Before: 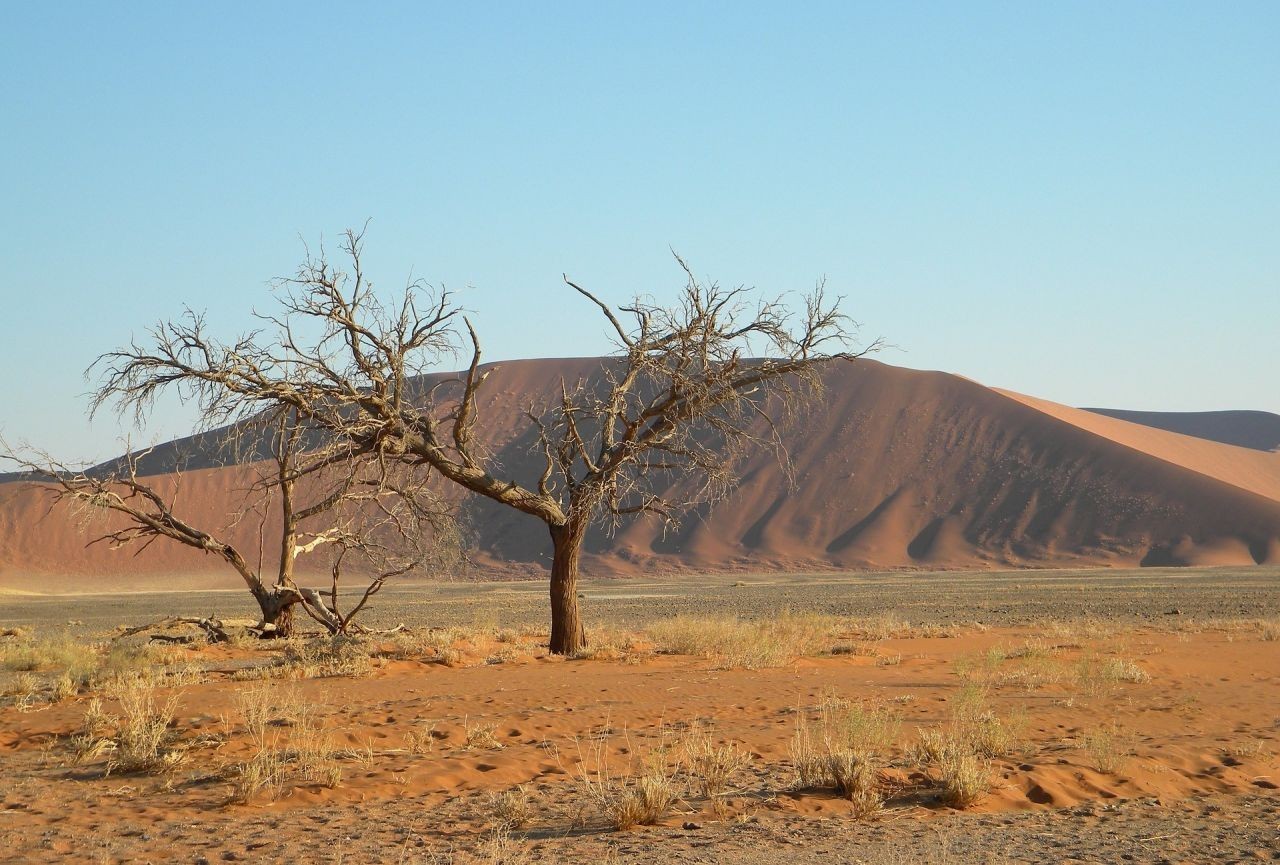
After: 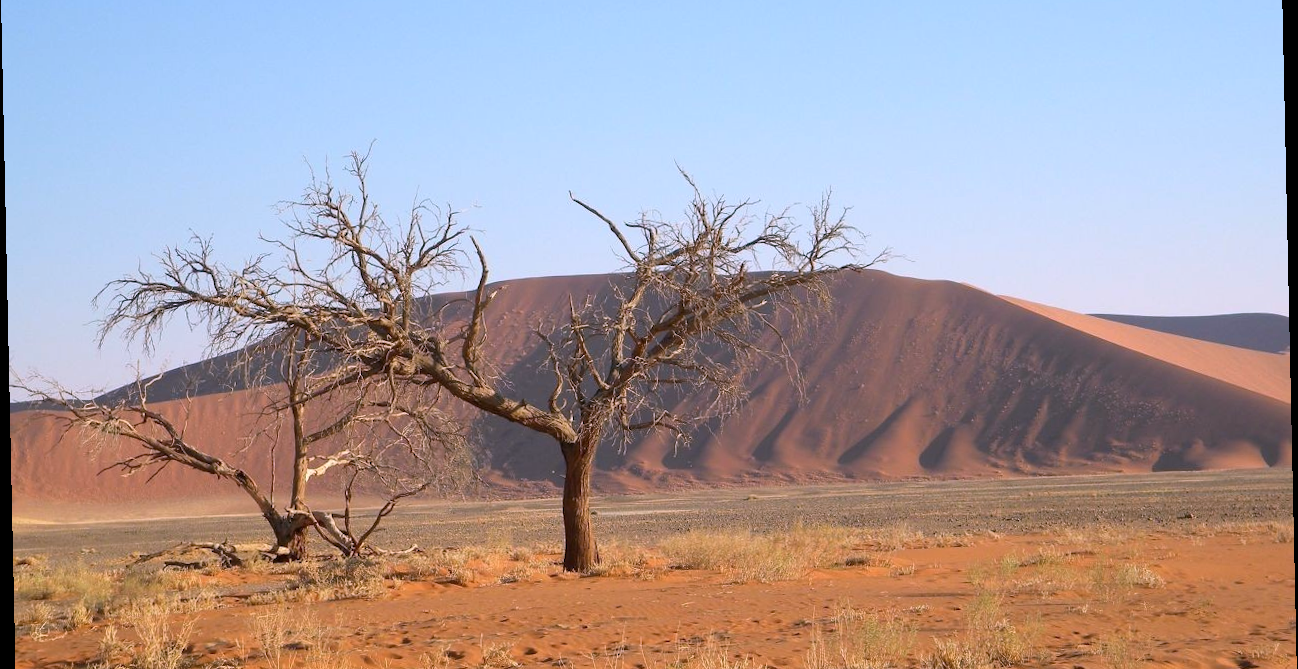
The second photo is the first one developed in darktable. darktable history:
crop: top 11.038%, bottom 13.962%
white balance: red 1.066, blue 1.119
rotate and perspective: rotation -1.24°, automatic cropping off
